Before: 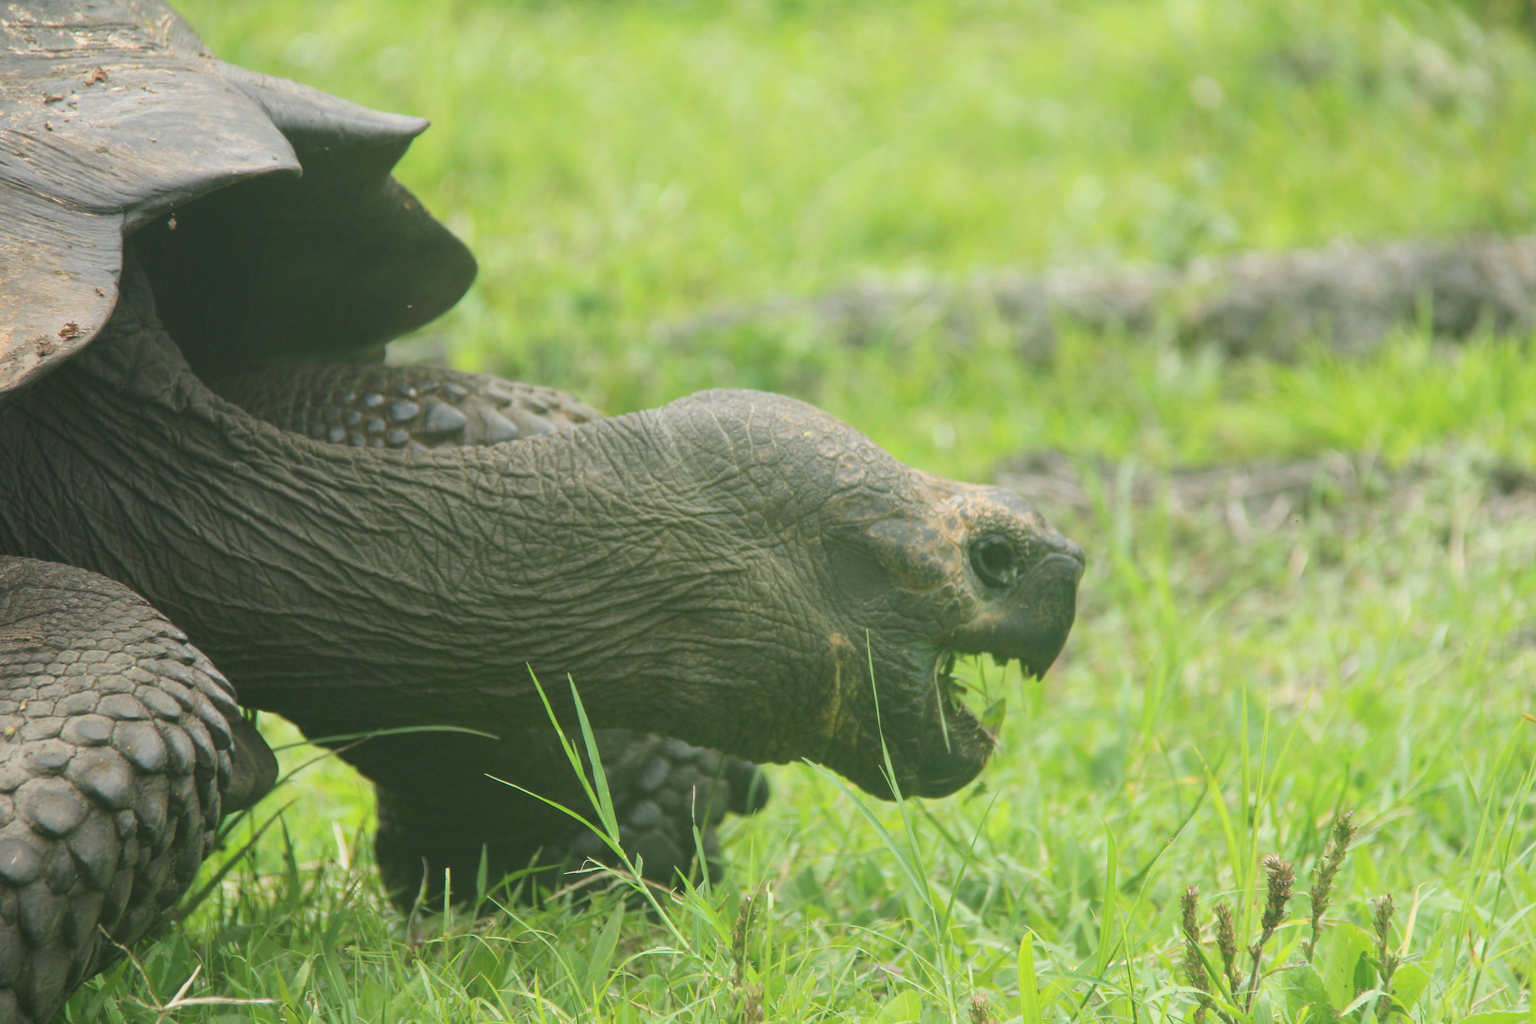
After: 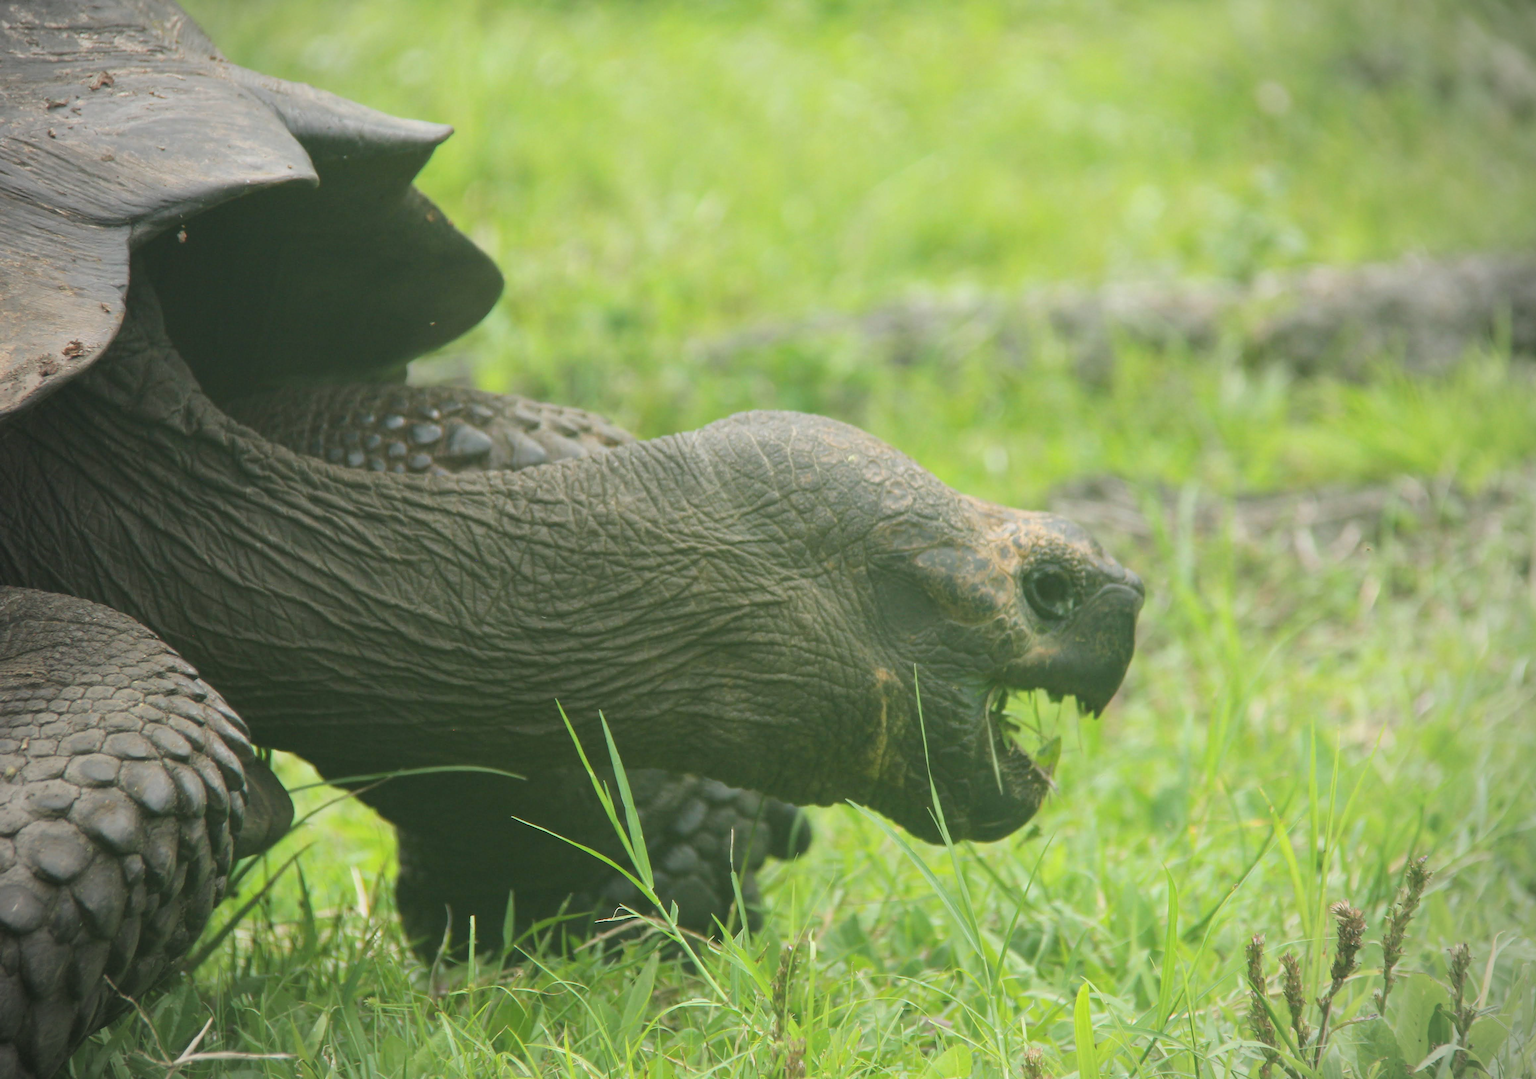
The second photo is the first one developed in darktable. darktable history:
vignetting: width/height ratio 1.094
crop and rotate: right 5.167%
